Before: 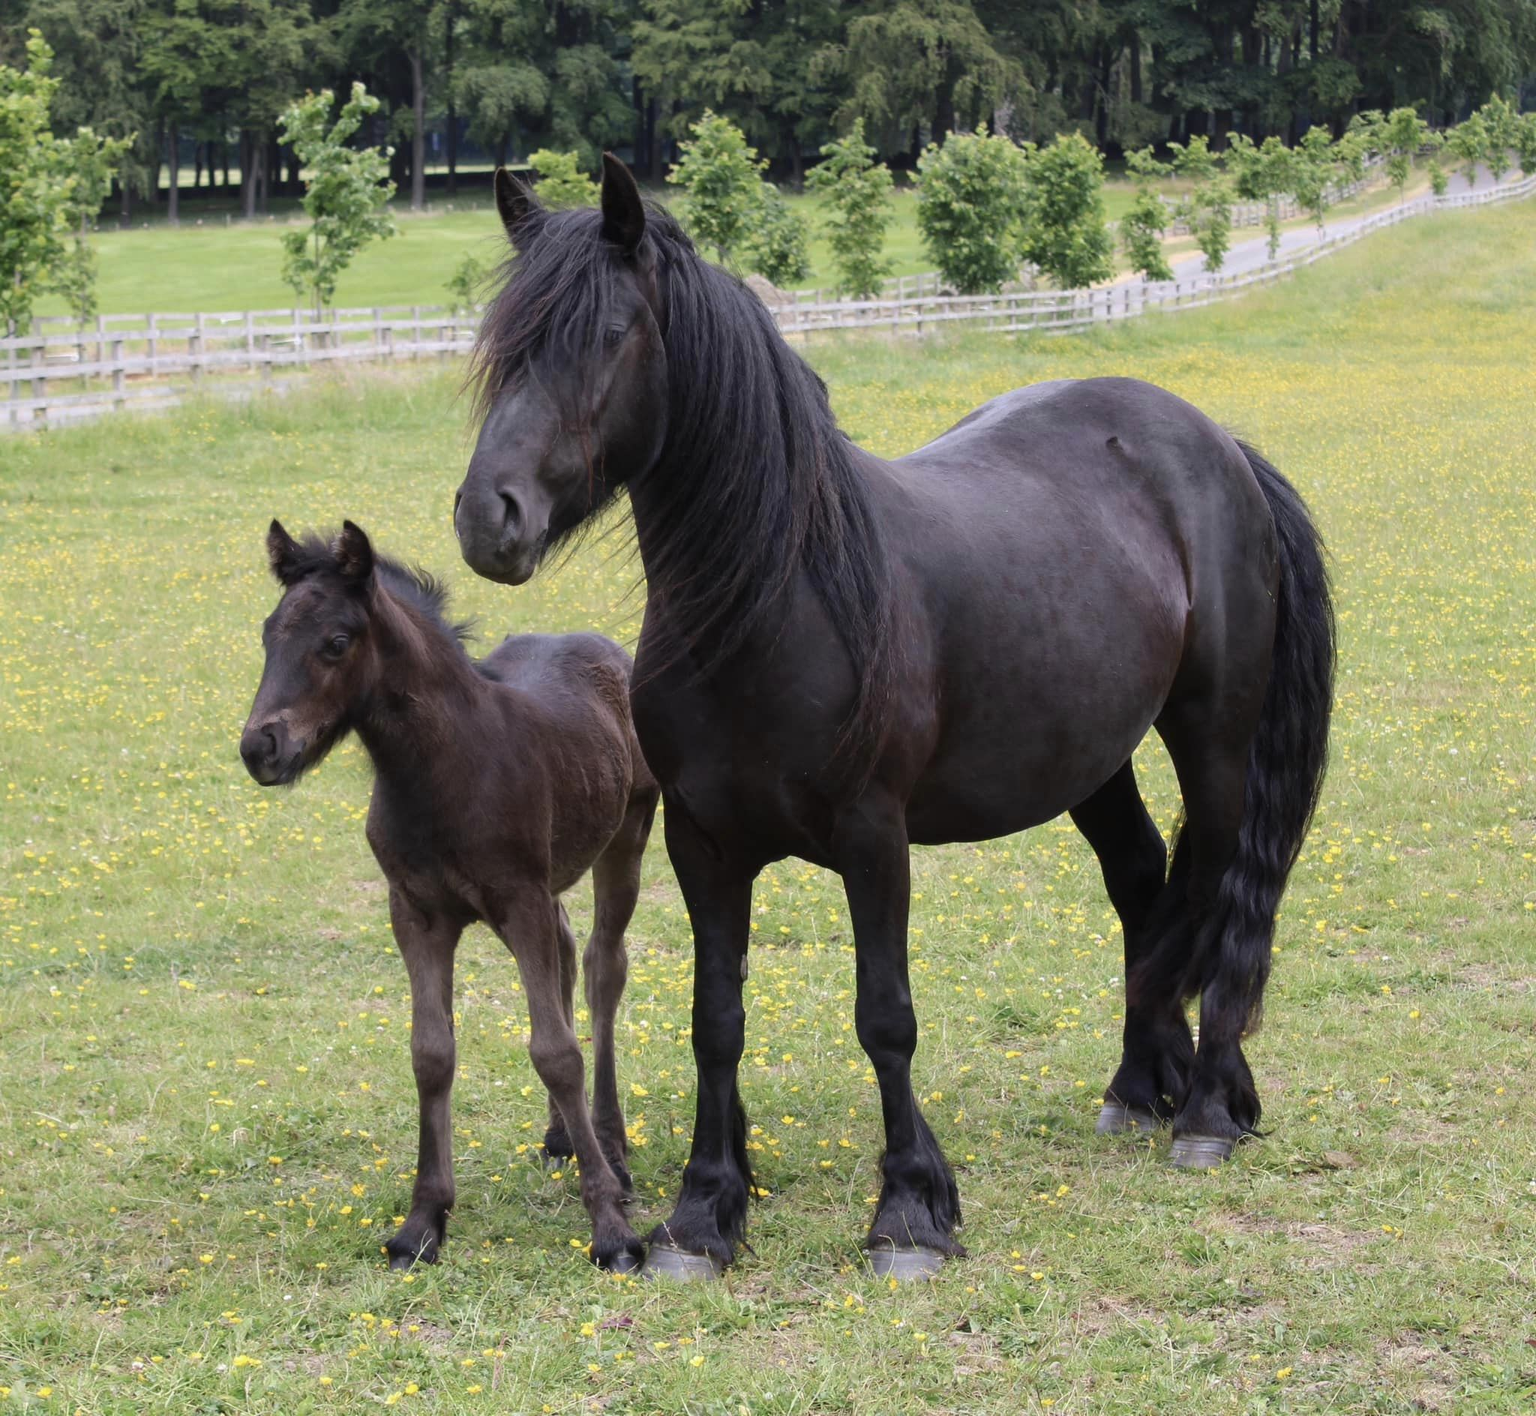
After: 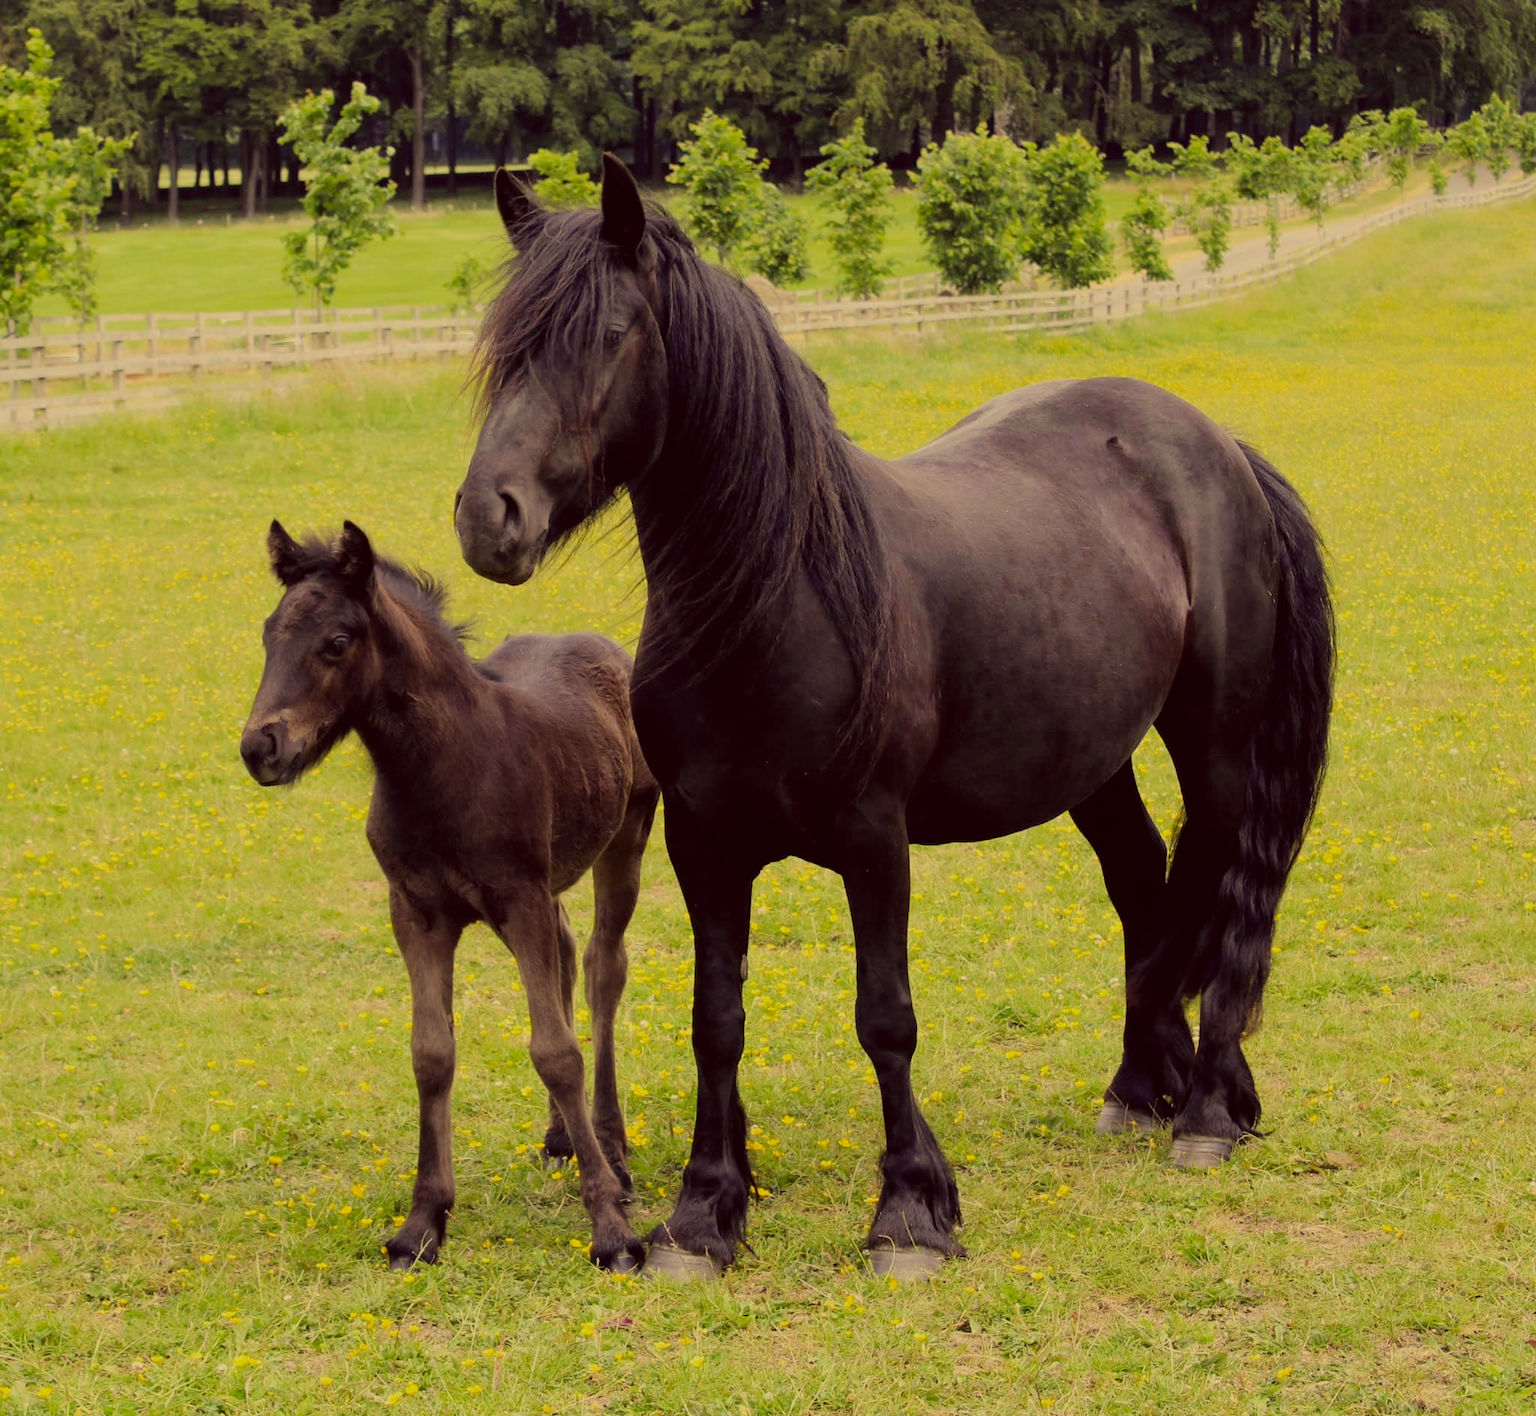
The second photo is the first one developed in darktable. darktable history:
color correction: highlights a* -0.482, highlights b* 40, shadows a* 9.8, shadows b* -0.161
filmic rgb: black relative exposure -8.54 EV, white relative exposure 5.52 EV, hardness 3.39, contrast 1.016
